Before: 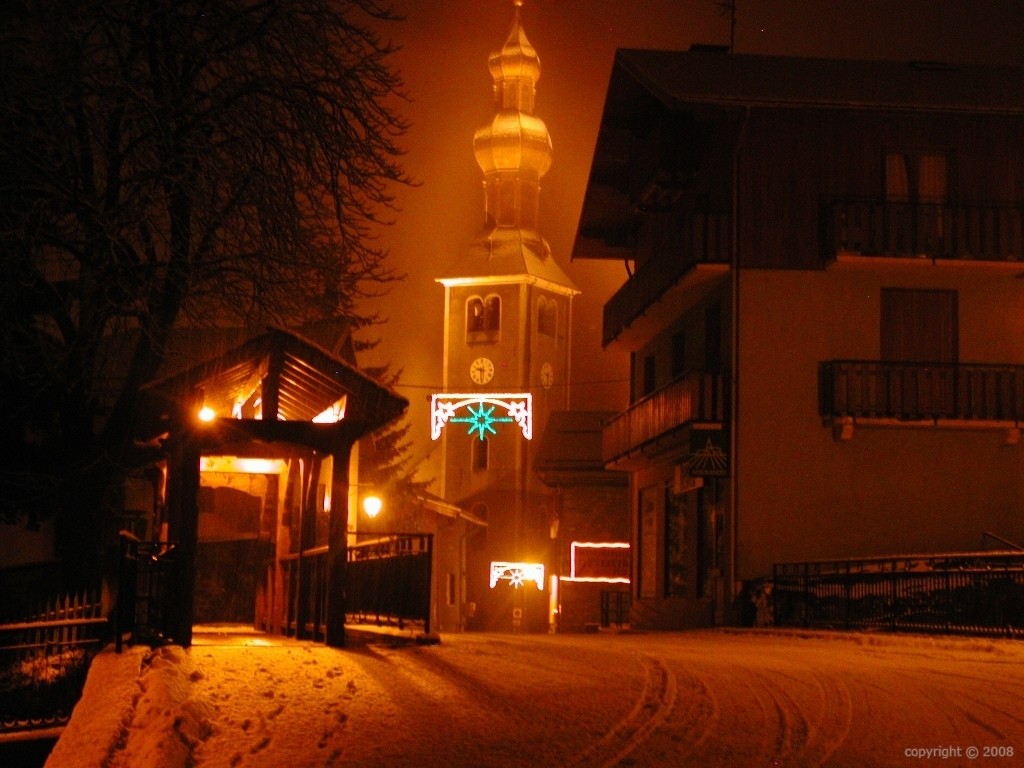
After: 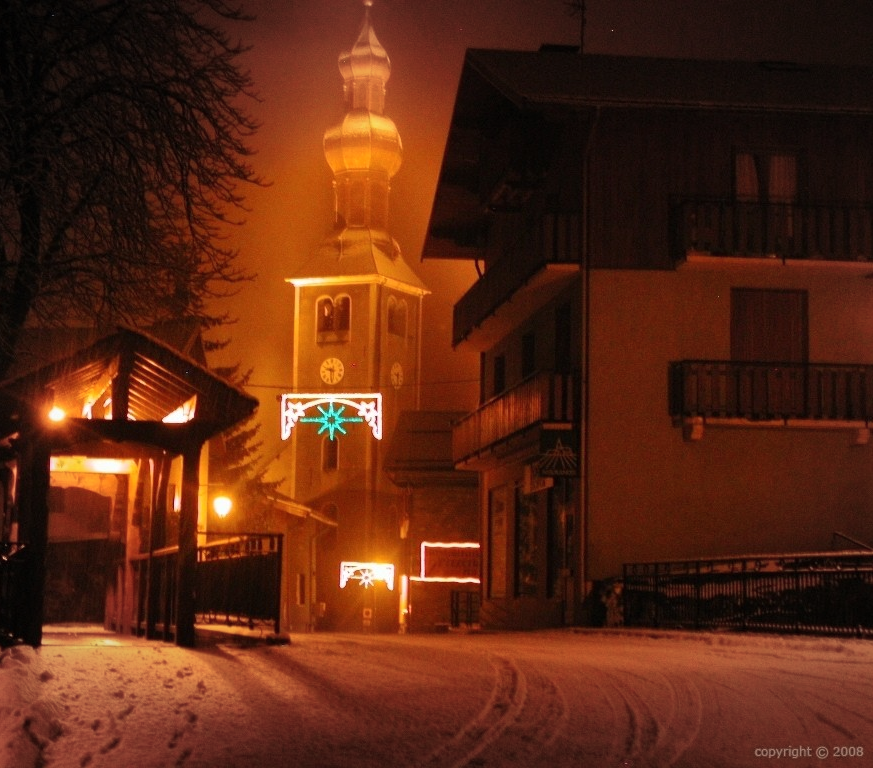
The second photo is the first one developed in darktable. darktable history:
crop and rotate: left 14.684%
vignetting: fall-off start 78.76%, brightness -0.191, saturation -0.297, width/height ratio 1.327
shadows and highlights: radius 127.81, shadows 30.51, highlights -30.57, low approximation 0.01, soften with gaussian
tone equalizer: edges refinement/feathering 500, mask exposure compensation -1.57 EV, preserve details no
